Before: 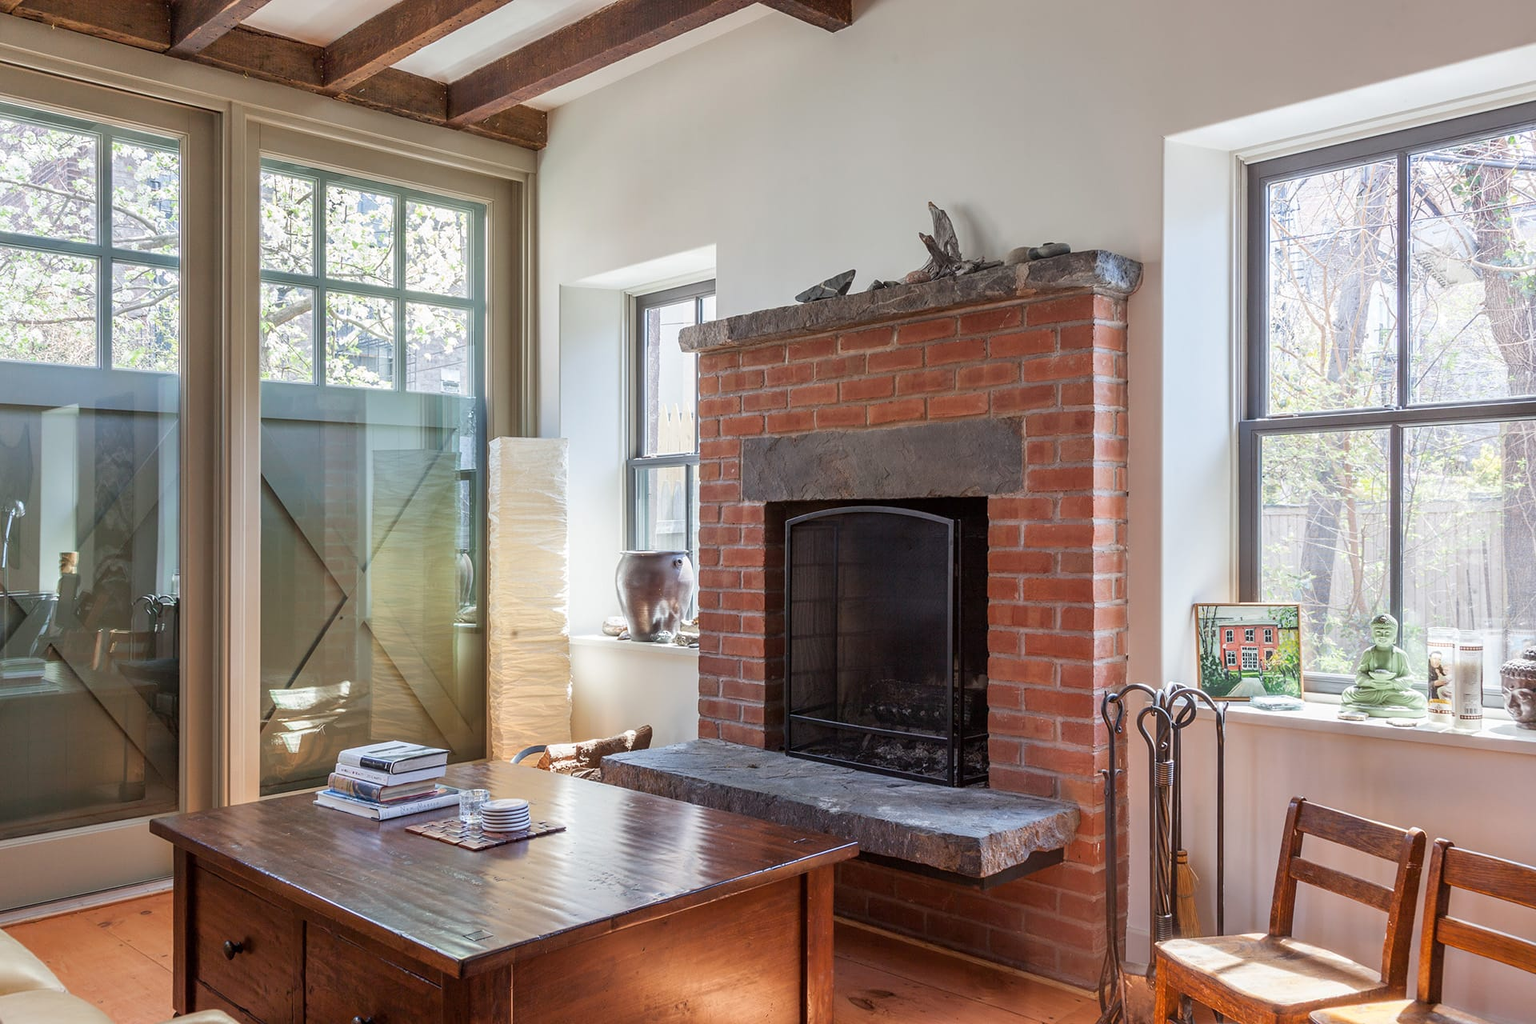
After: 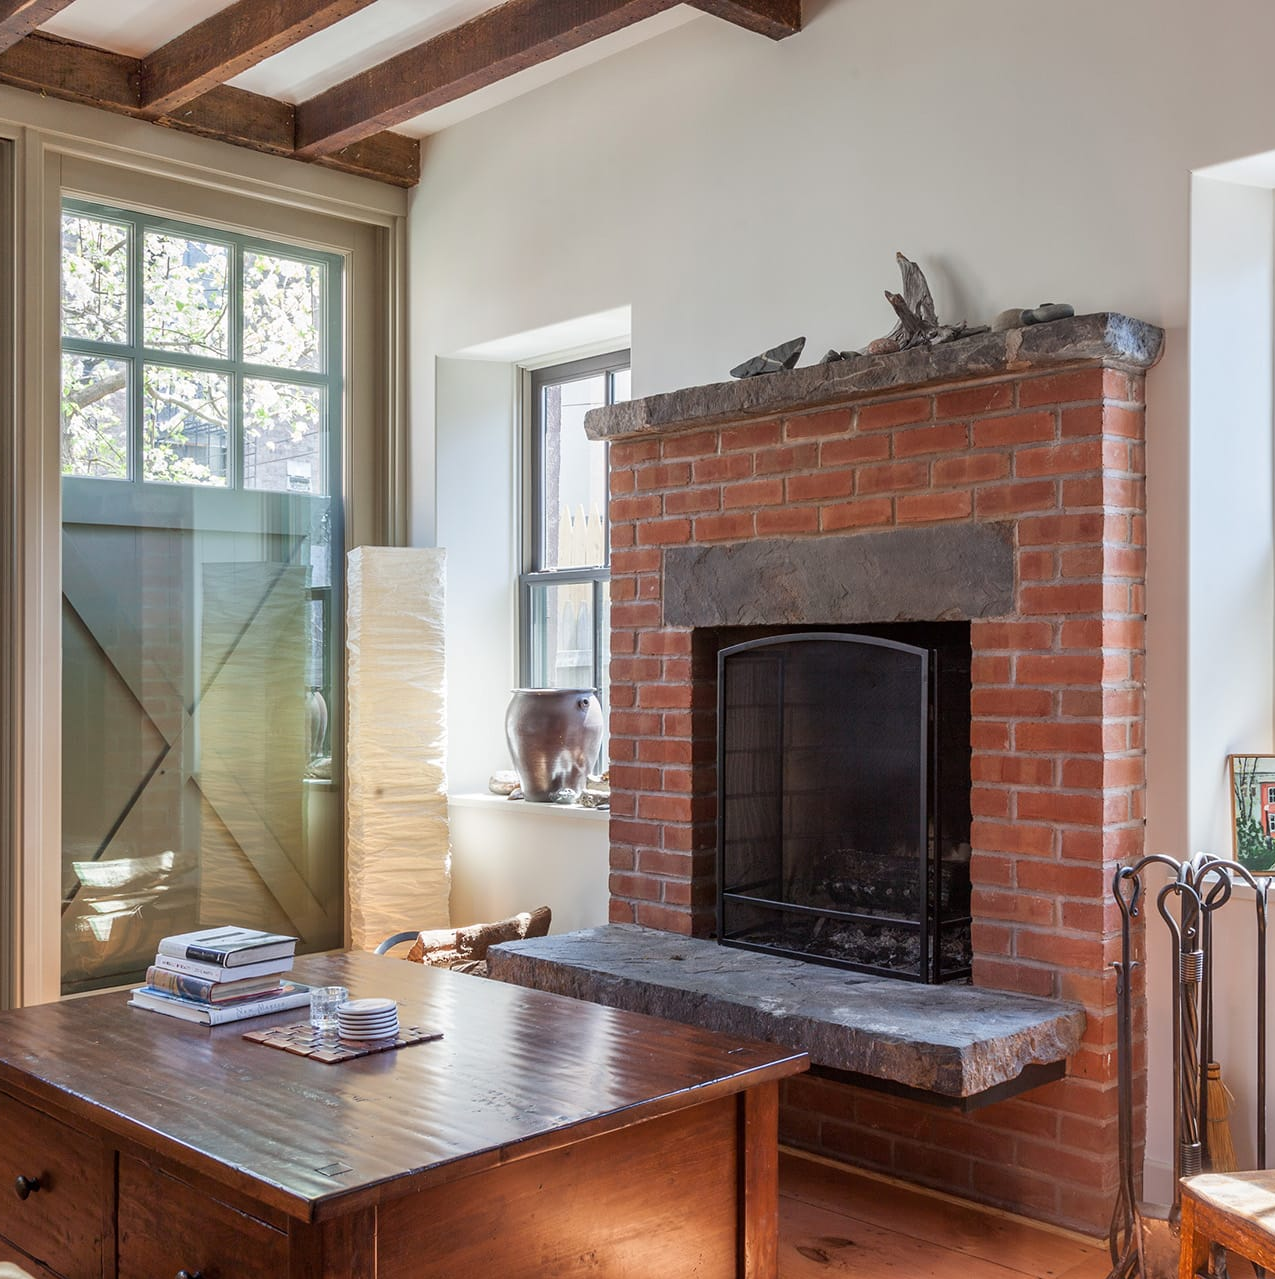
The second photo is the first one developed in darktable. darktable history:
crop and rotate: left 13.8%, right 19.753%
